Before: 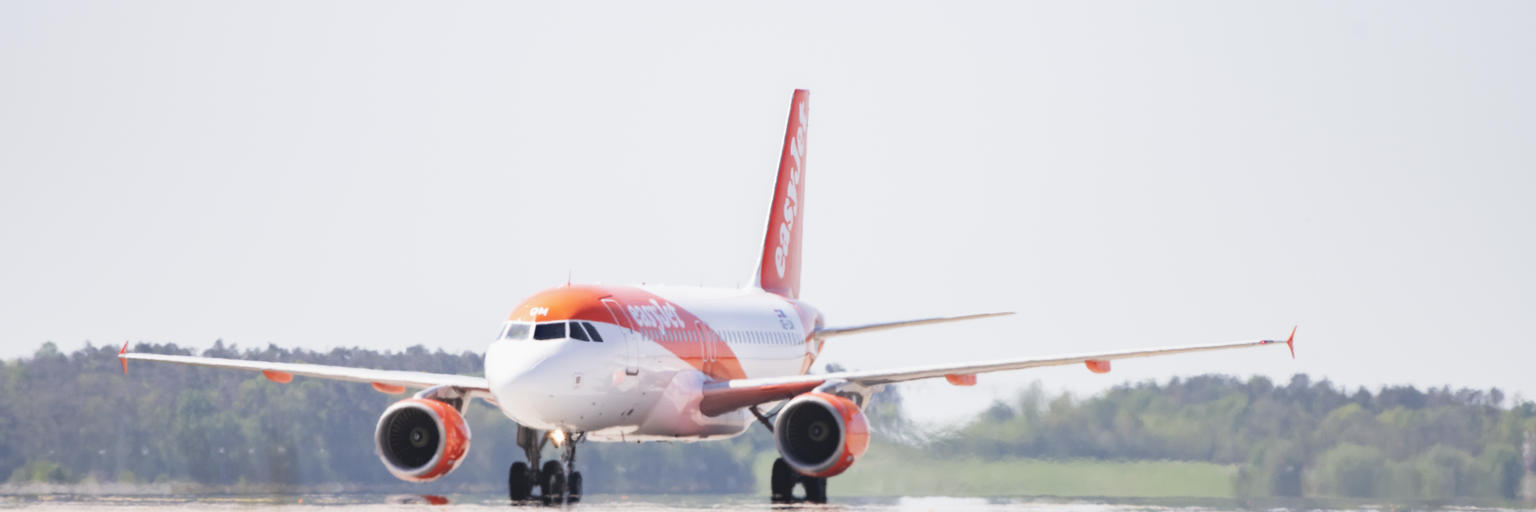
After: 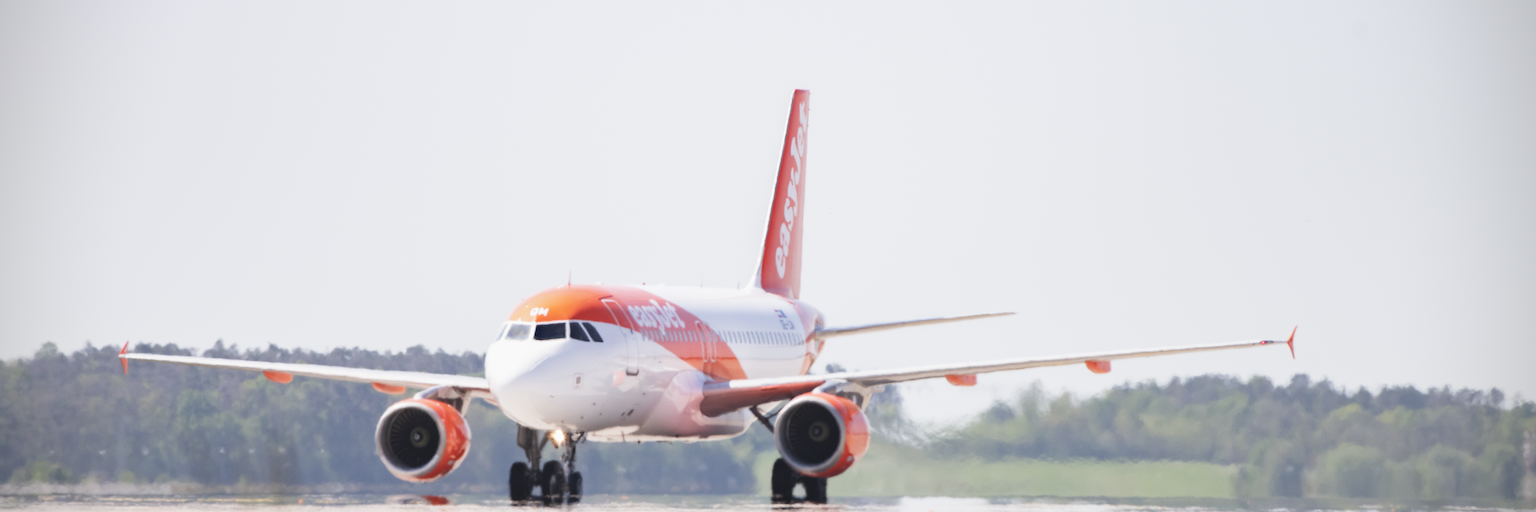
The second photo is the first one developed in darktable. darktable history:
tone equalizer: on, module defaults
color balance: on, module defaults
vignetting: dithering 8-bit output, unbound false
